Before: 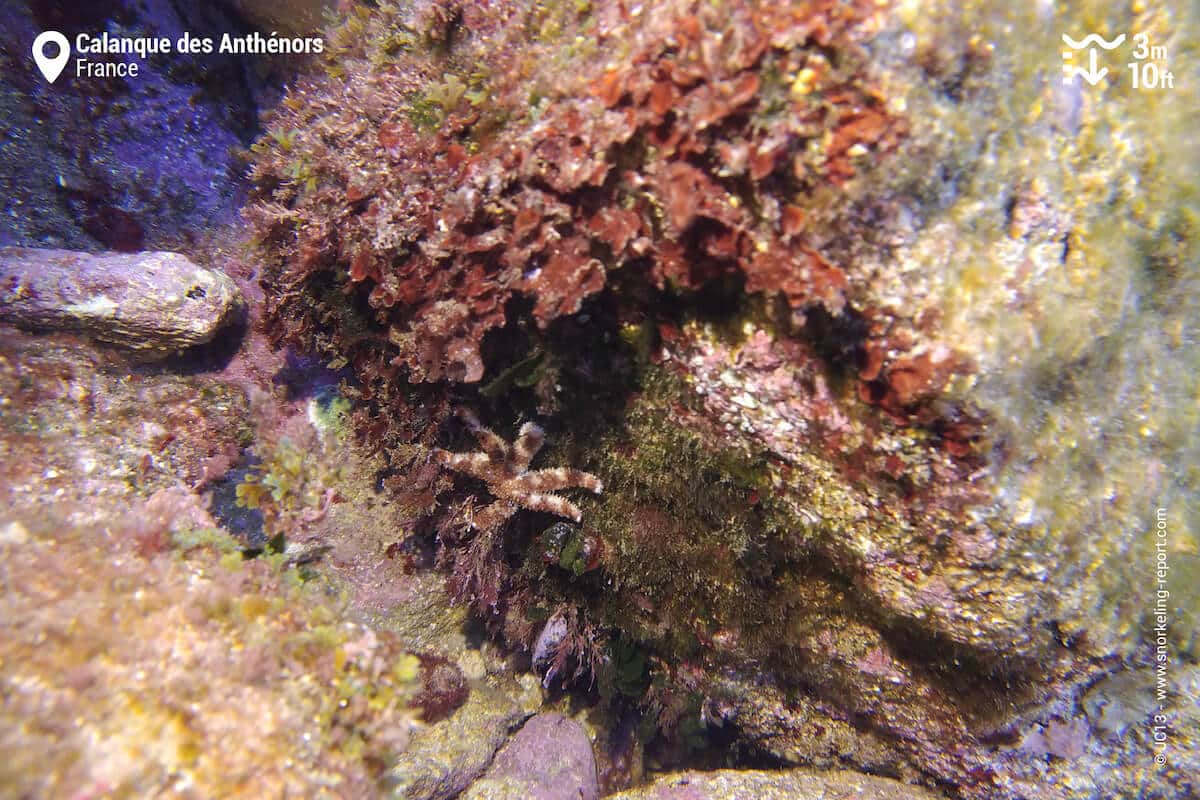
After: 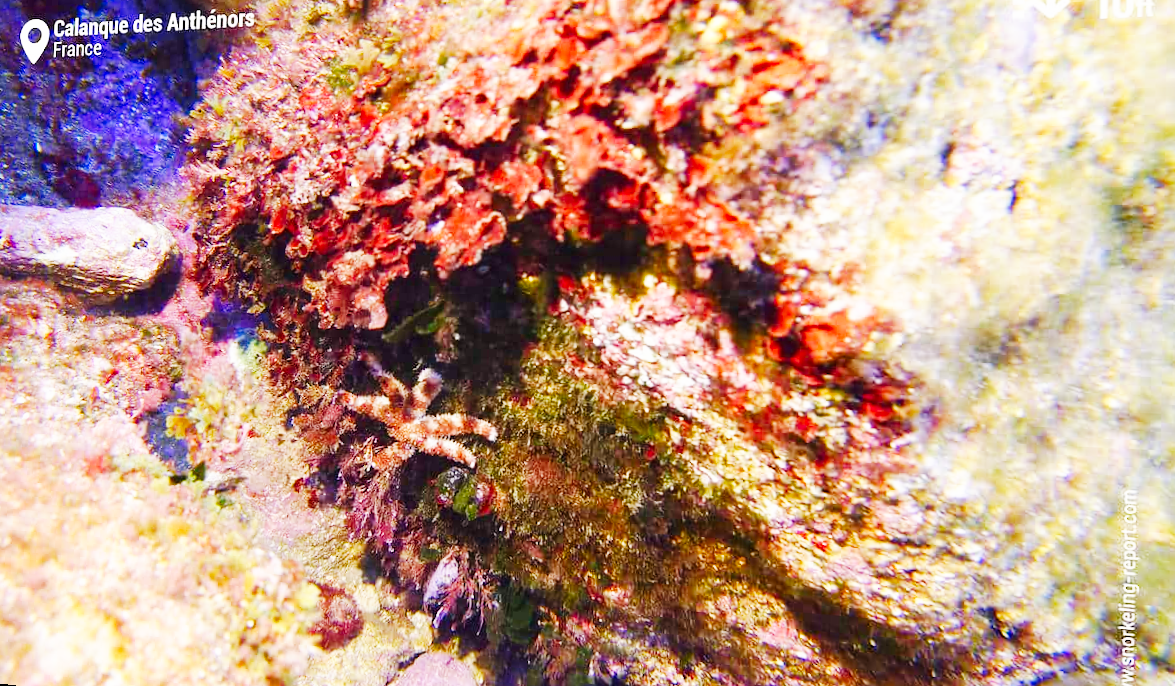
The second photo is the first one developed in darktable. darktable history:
color balance: contrast 8.5%, output saturation 105%
color balance rgb: shadows lift › chroma 1%, shadows lift › hue 113°, highlights gain › chroma 0.2%, highlights gain › hue 333°, perceptual saturation grading › global saturation 20%, perceptual saturation grading › highlights -50%, perceptual saturation grading › shadows 25%, contrast -20%
rotate and perspective: rotation 1.69°, lens shift (vertical) -0.023, lens shift (horizontal) -0.291, crop left 0.025, crop right 0.988, crop top 0.092, crop bottom 0.842
base curve: curves: ch0 [(0, 0) (0.007, 0.004) (0.027, 0.03) (0.046, 0.07) (0.207, 0.54) (0.442, 0.872) (0.673, 0.972) (1, 1)], preserve colors none
